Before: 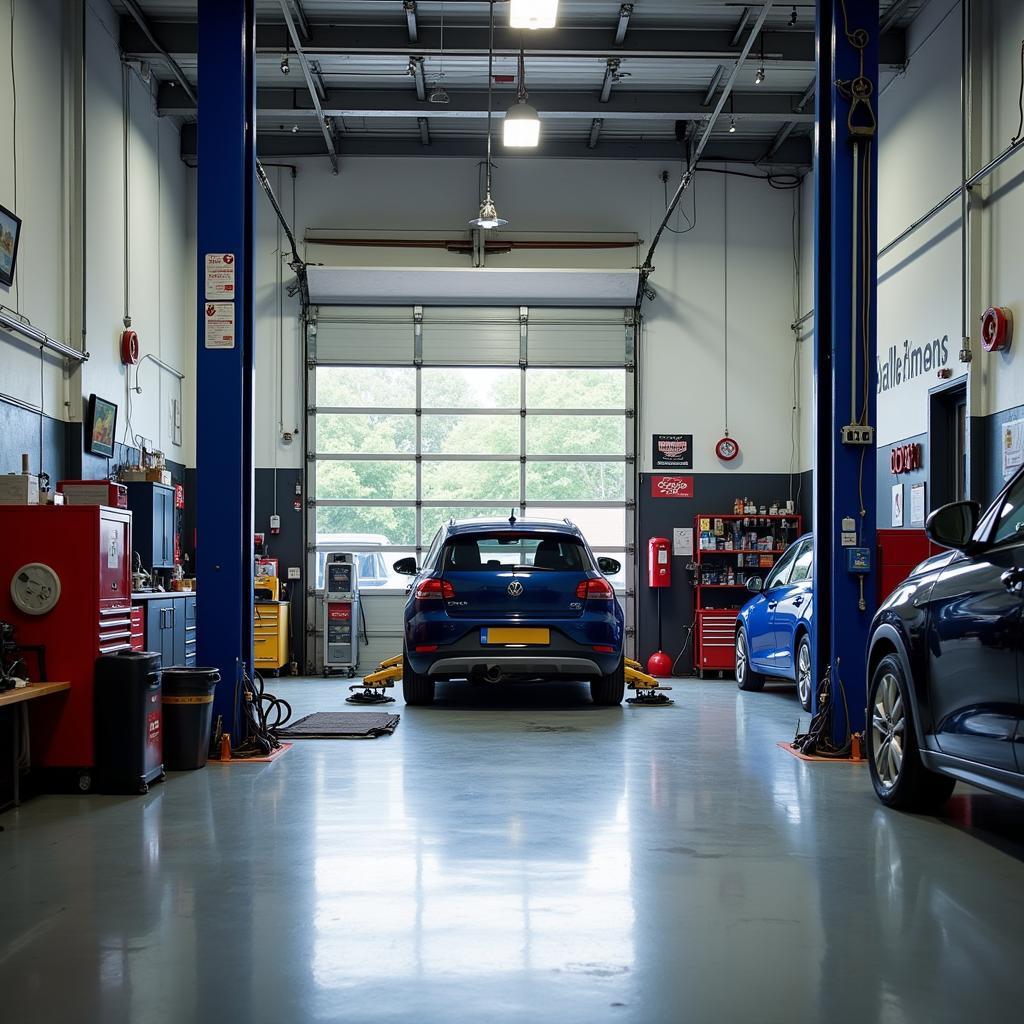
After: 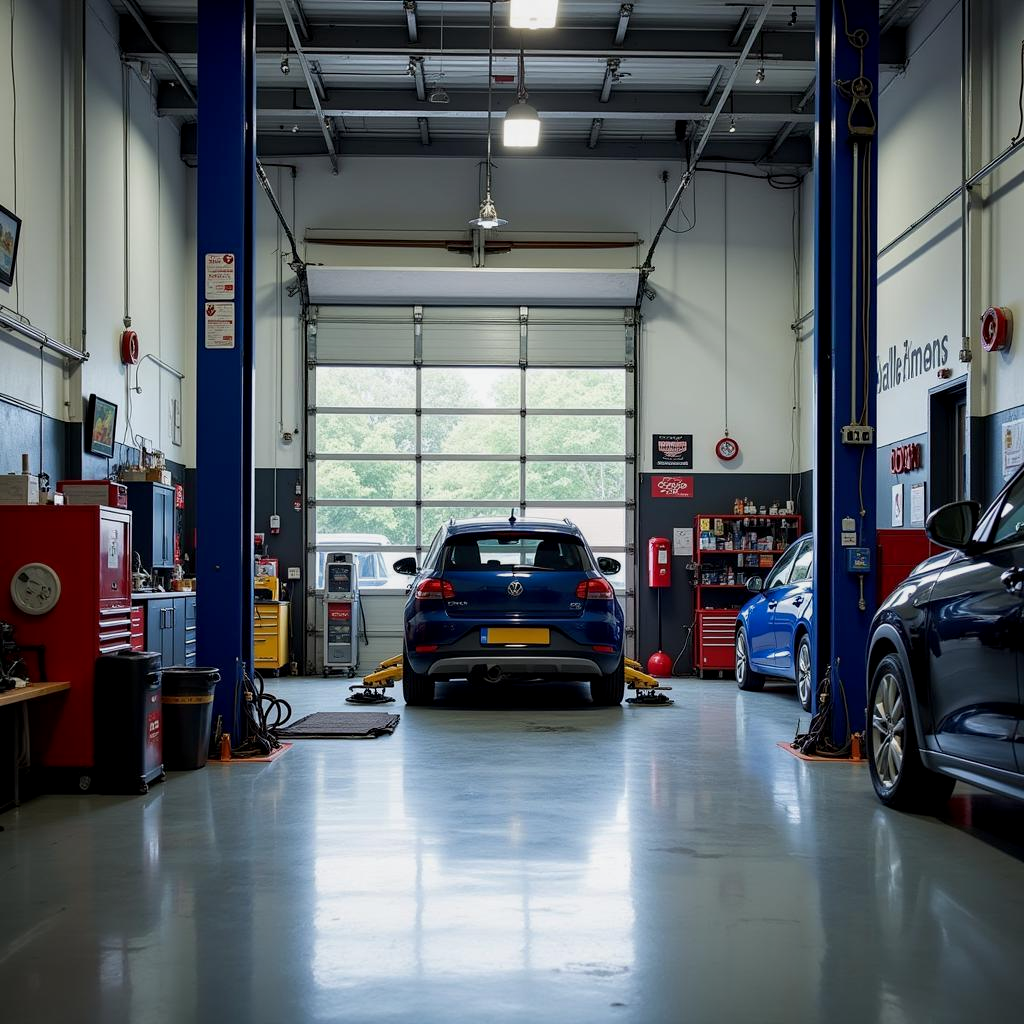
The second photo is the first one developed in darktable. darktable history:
local contrast: highlights 61%, shadows 111%, detail 106%, midtone range 0.536
exposure: exposure -0.071 EV, compensate highlight preservation false
